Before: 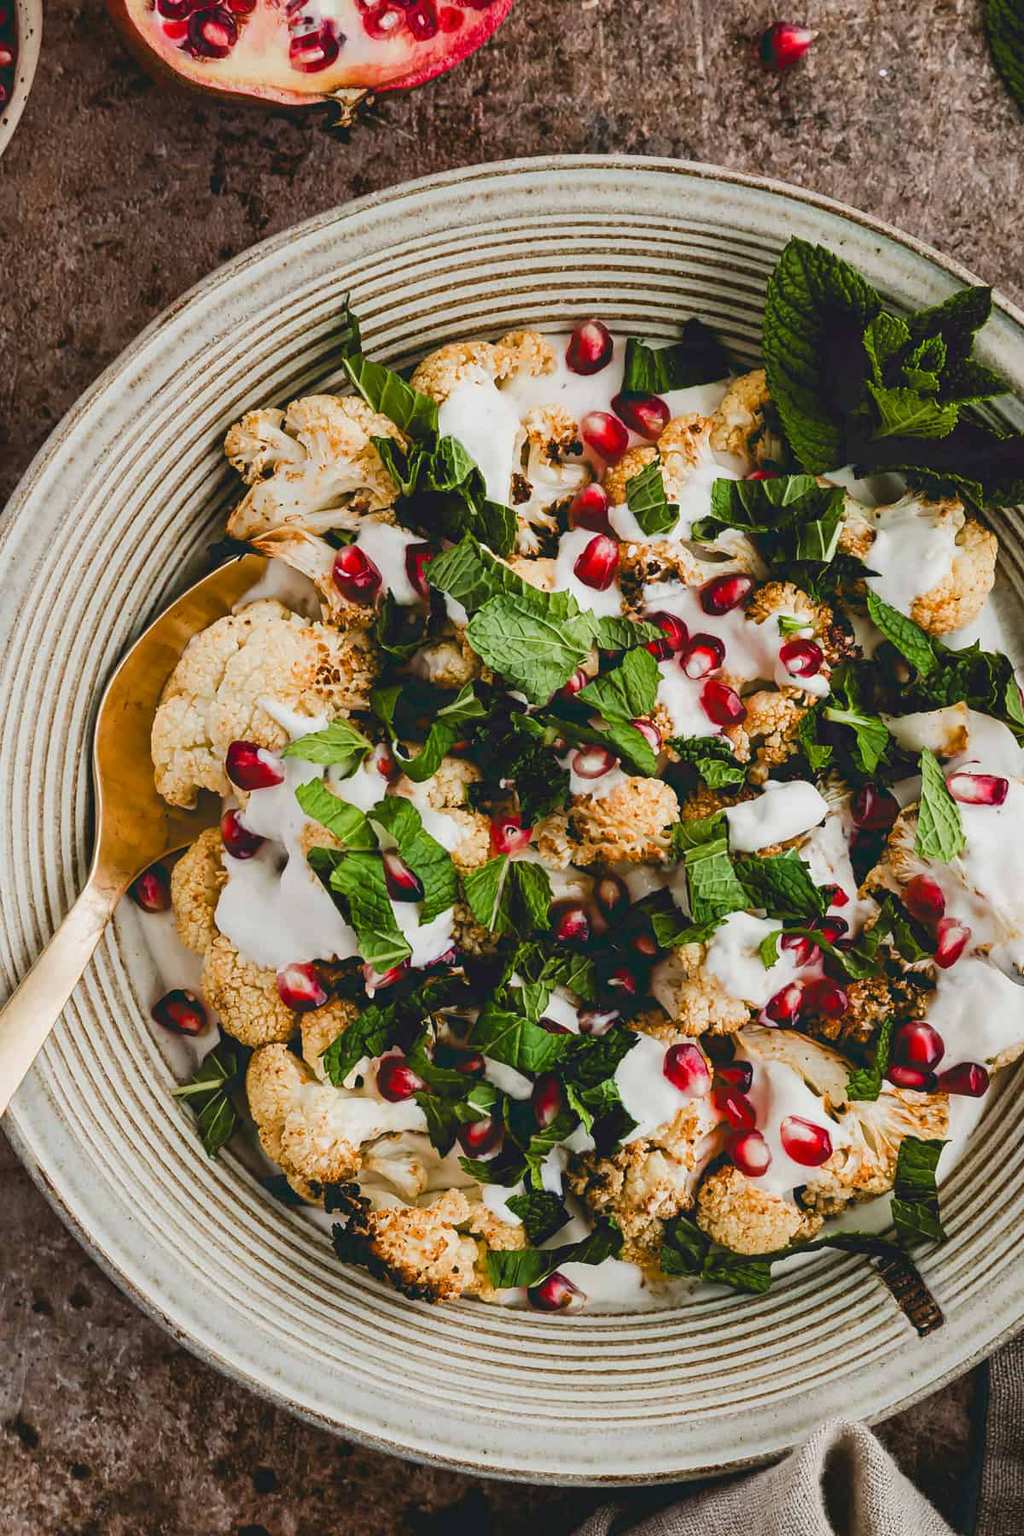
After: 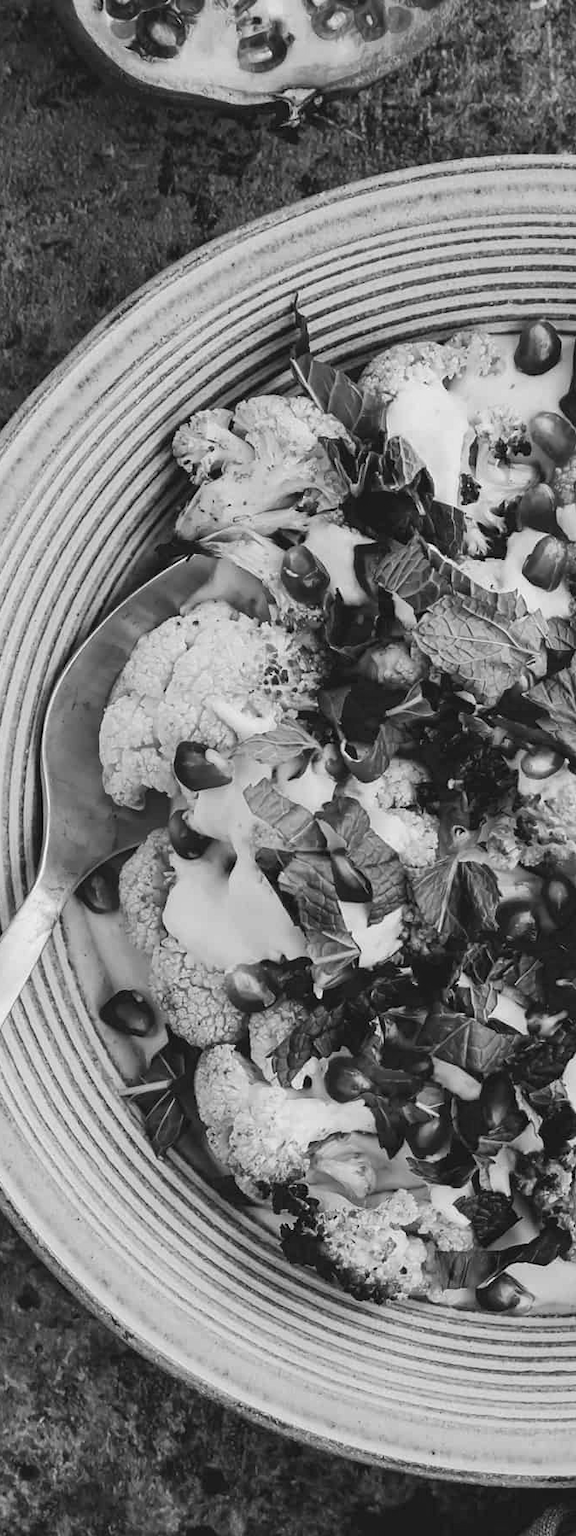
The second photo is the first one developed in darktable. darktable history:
crop: left 5.114%, right 38.589%
monochrome: on, module defaults
